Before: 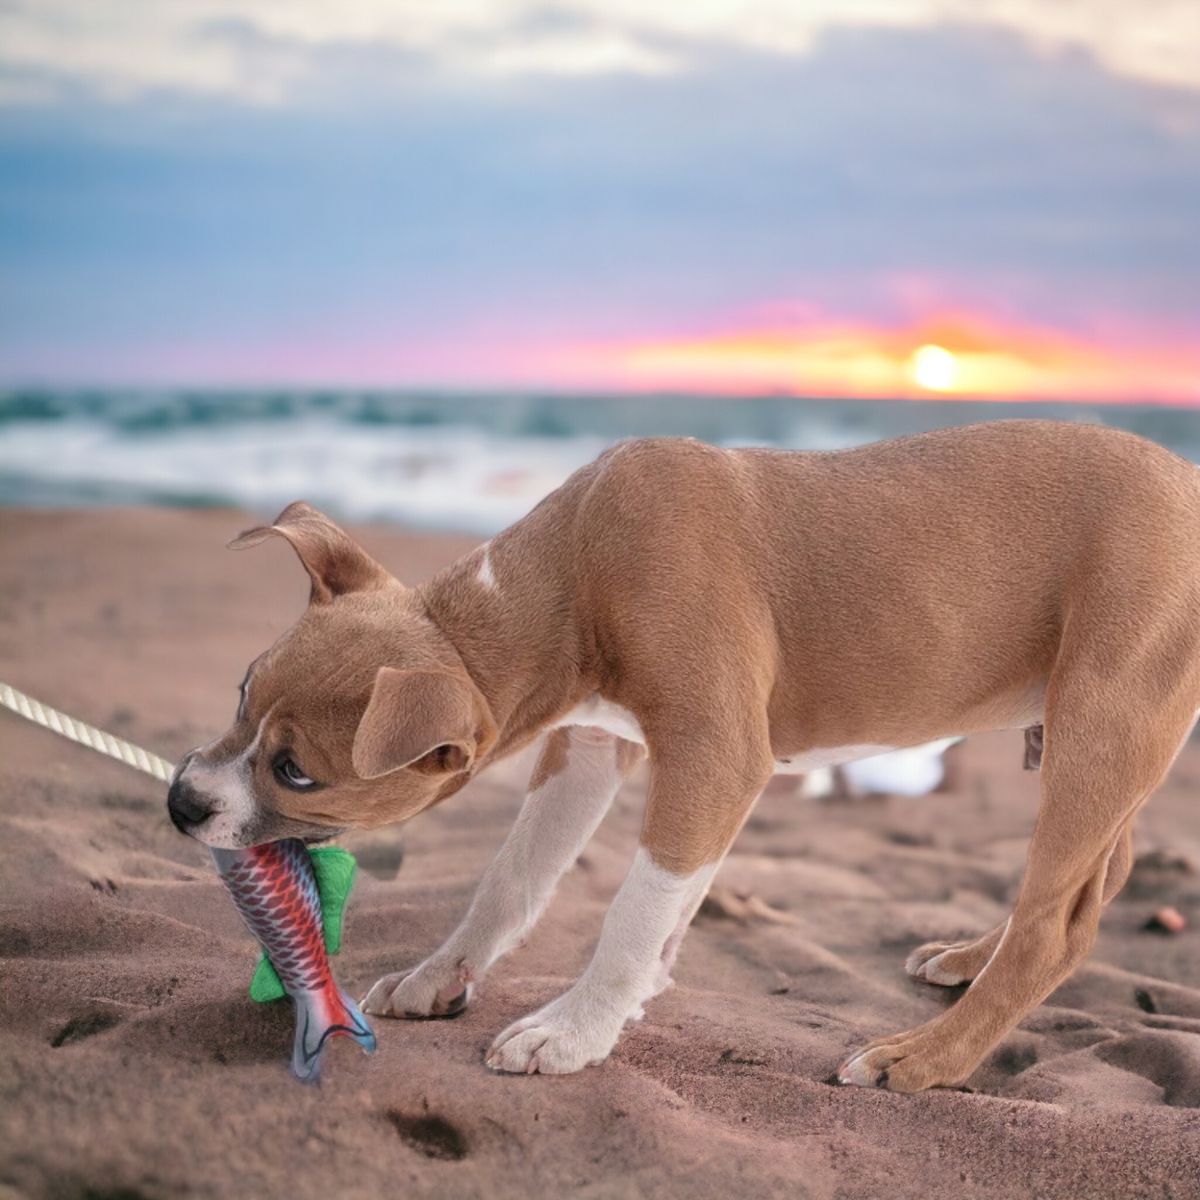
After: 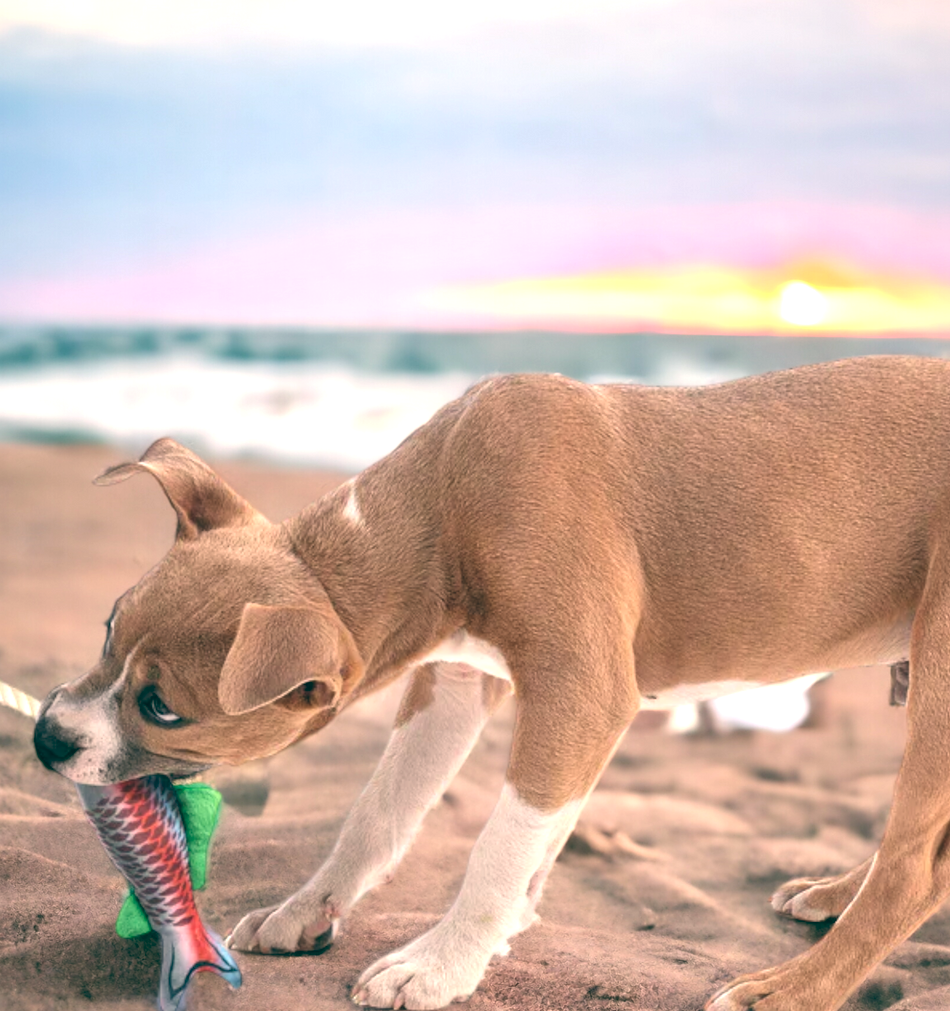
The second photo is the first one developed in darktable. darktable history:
exposure: black level correction 0, exposure 0.7 EV, compensate exposure bias true, compensate highlight preservation false
crop: left 11.225%, top 5.381%, right 9.565%, bottom 10.314%
color balance: lift [1.005, 0.99, 1.007, 1.01], gamma [1, 0.979, 1.011, 1.021], gain [0.923, 1.098, 1.025, 0.902], input saturation 90.45%, contrast 7.73%, output saturation 105.91%
